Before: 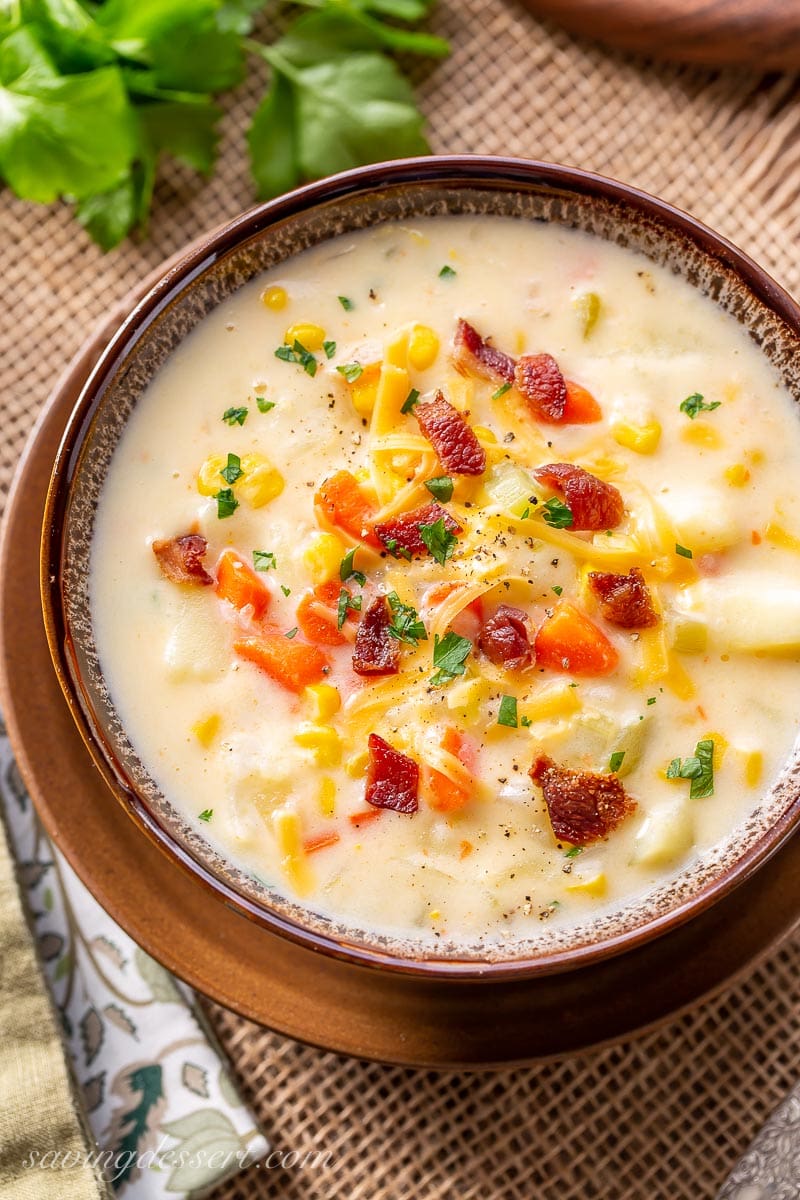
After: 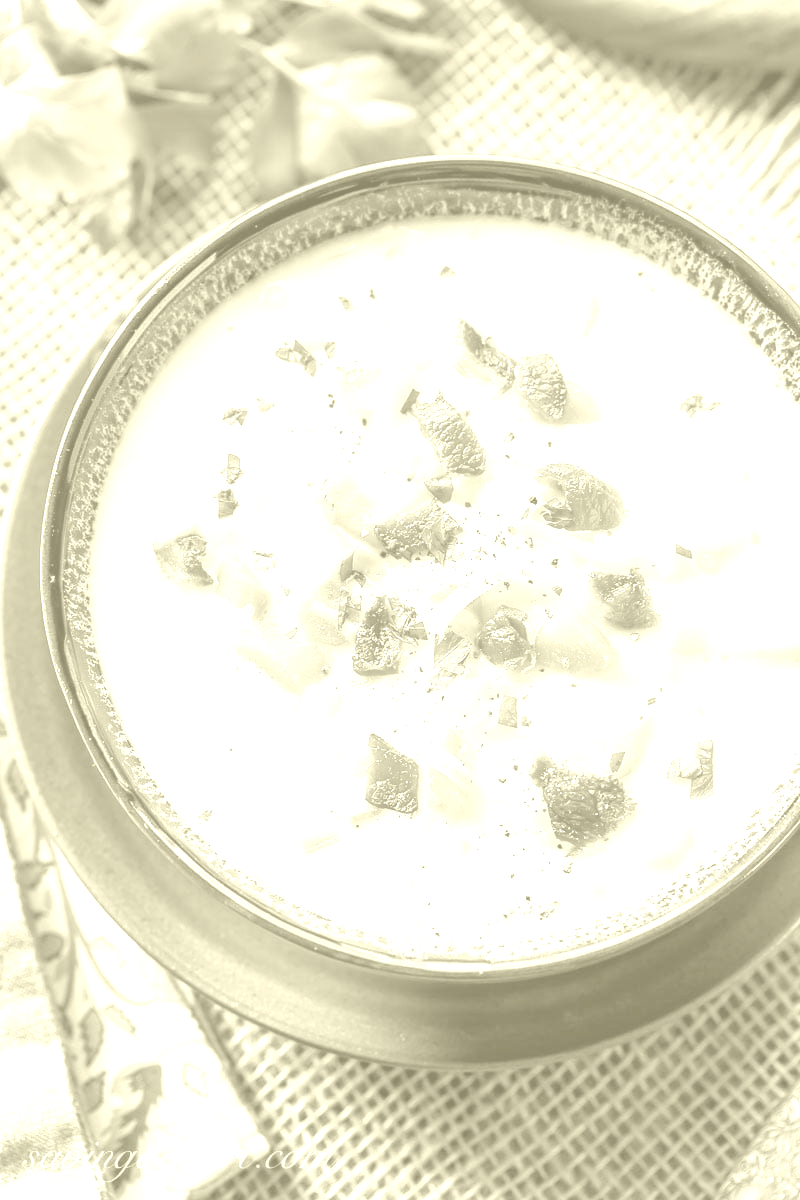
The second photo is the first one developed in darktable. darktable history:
exposure: black level correction 0.001, exposure 1.398 EV, compensate exposure bias true, compensate highlight preservation false
white balance: red 0.982, blue 1.018
colorize: hue 43.2°, saturation 40%, version 1
